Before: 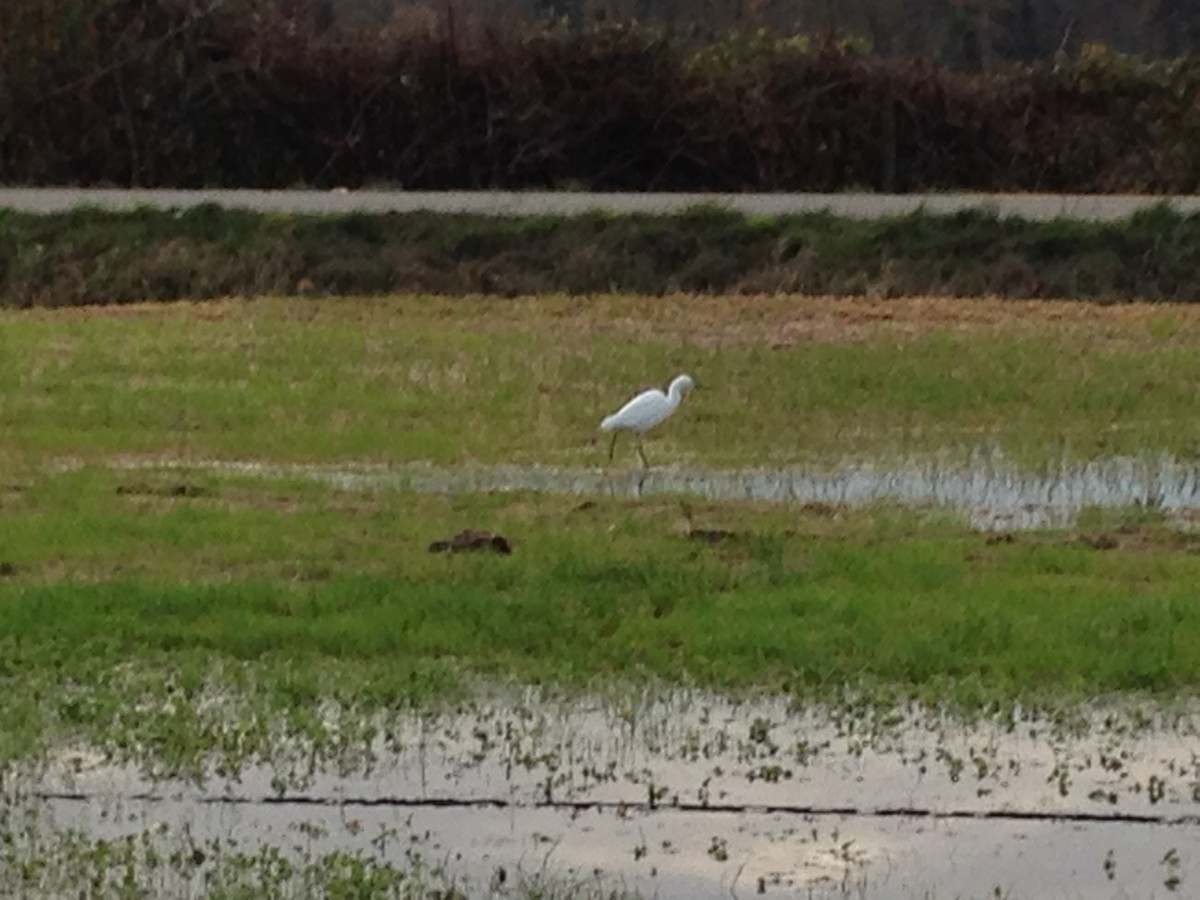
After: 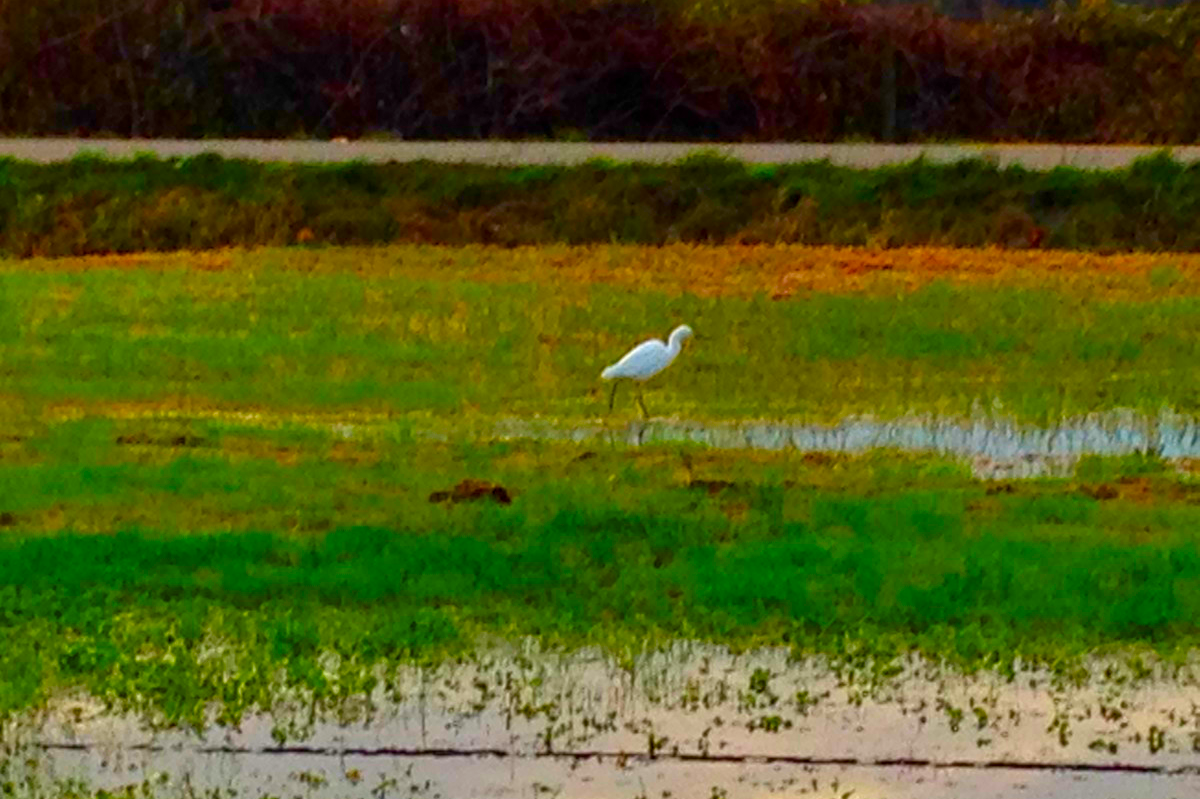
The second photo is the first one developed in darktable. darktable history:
color balance rgb: perceptual saturation grading › global saturation 20%, perceptual saturation grading › highlights -25%, perceptual saturation grading › shadows 25%, global vibrance 50%
crop and rotate: top 5.609%, bottom 5.609%
local contrast: on, module defaults
color correction: saturation 2.15
